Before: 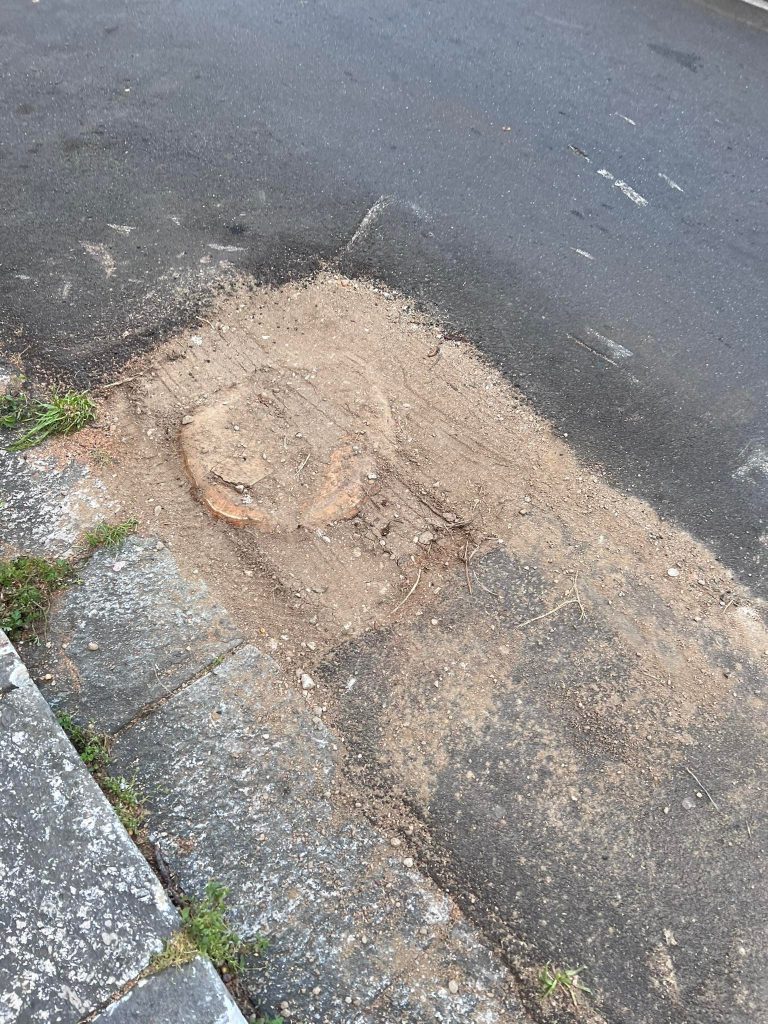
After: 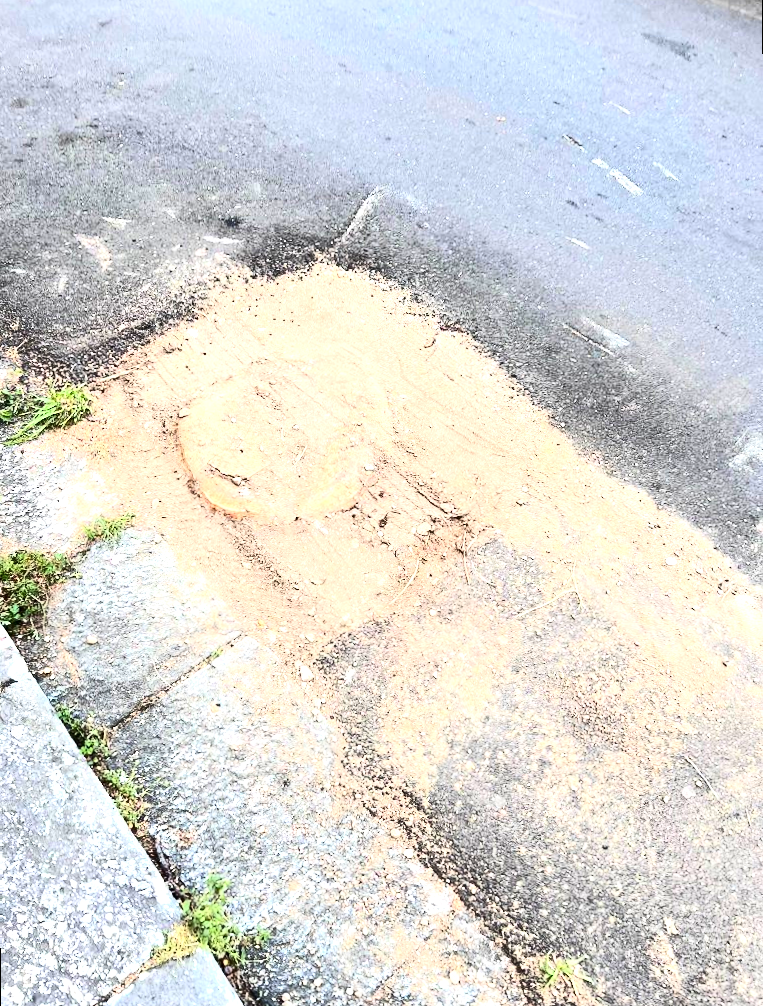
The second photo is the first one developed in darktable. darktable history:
color balance rgb: on, module defaults
rotate and perspective: rotation -0.45°, automatic cropping original format, crop left 0.008, crop right 0.992, crop top 0.012, crop bottom 0.988
contrast brightness saturation: contrast 0.4, brightness 0.05, saturation 0.25
exposure: black level correction 0.001, exposure 0.5 EV, compensate exposure bias true, compensate highlight preservation false
tone equalizer: -8 EV -0.75 EV, -7 EV -0.7 EV, -6 EV -0.6 EV, -5 EV -0.4 EV, -3 EV 0.4 EV, -2 EV 0.6 EV, -1 EV 0.7 EV, +0 EV 0.75 EV, edges refinement/feathering 500, mask exposure compensation -1.57 EV, preserve details no
